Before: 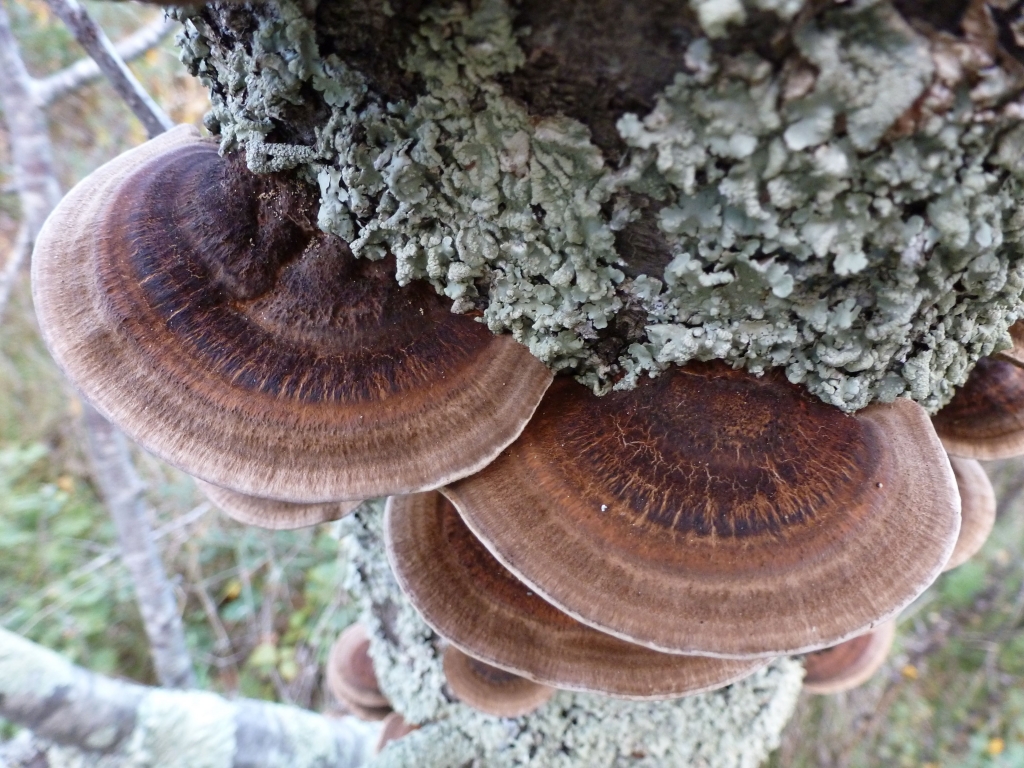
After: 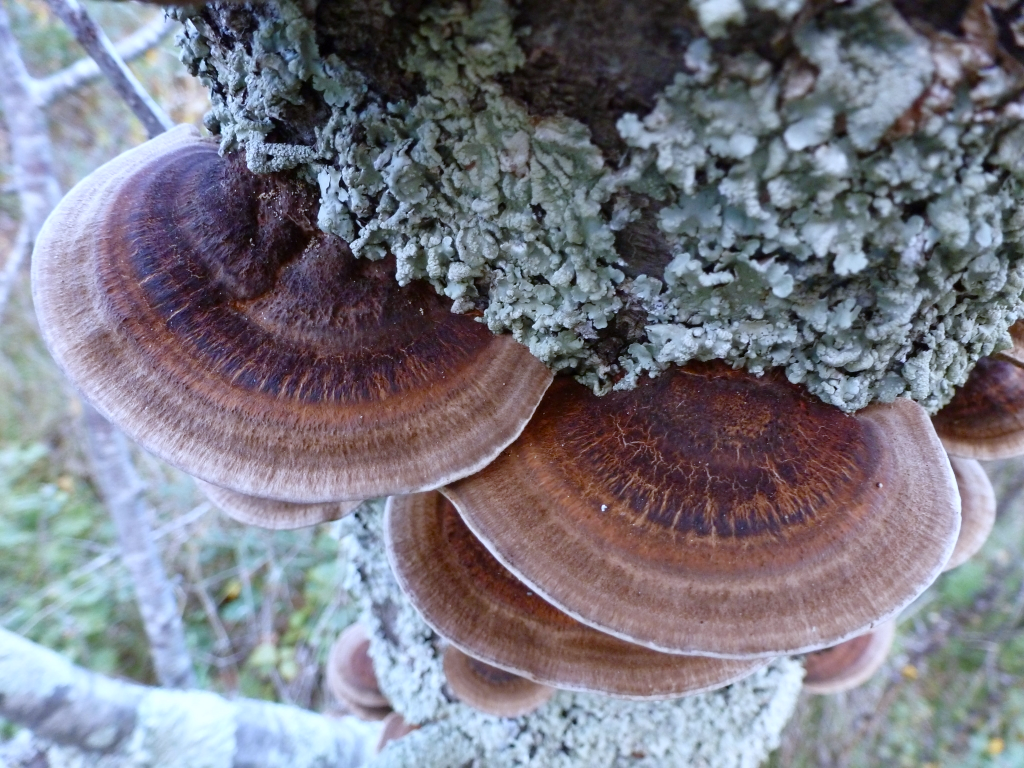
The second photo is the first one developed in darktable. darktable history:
white balance: red 0.931, blue 1.11
color balance rgb: perceptual saturation grading › global saturation 20%, perceptual saturation grading › highlights -25%, perceptual saturation grading › shadows 25%
